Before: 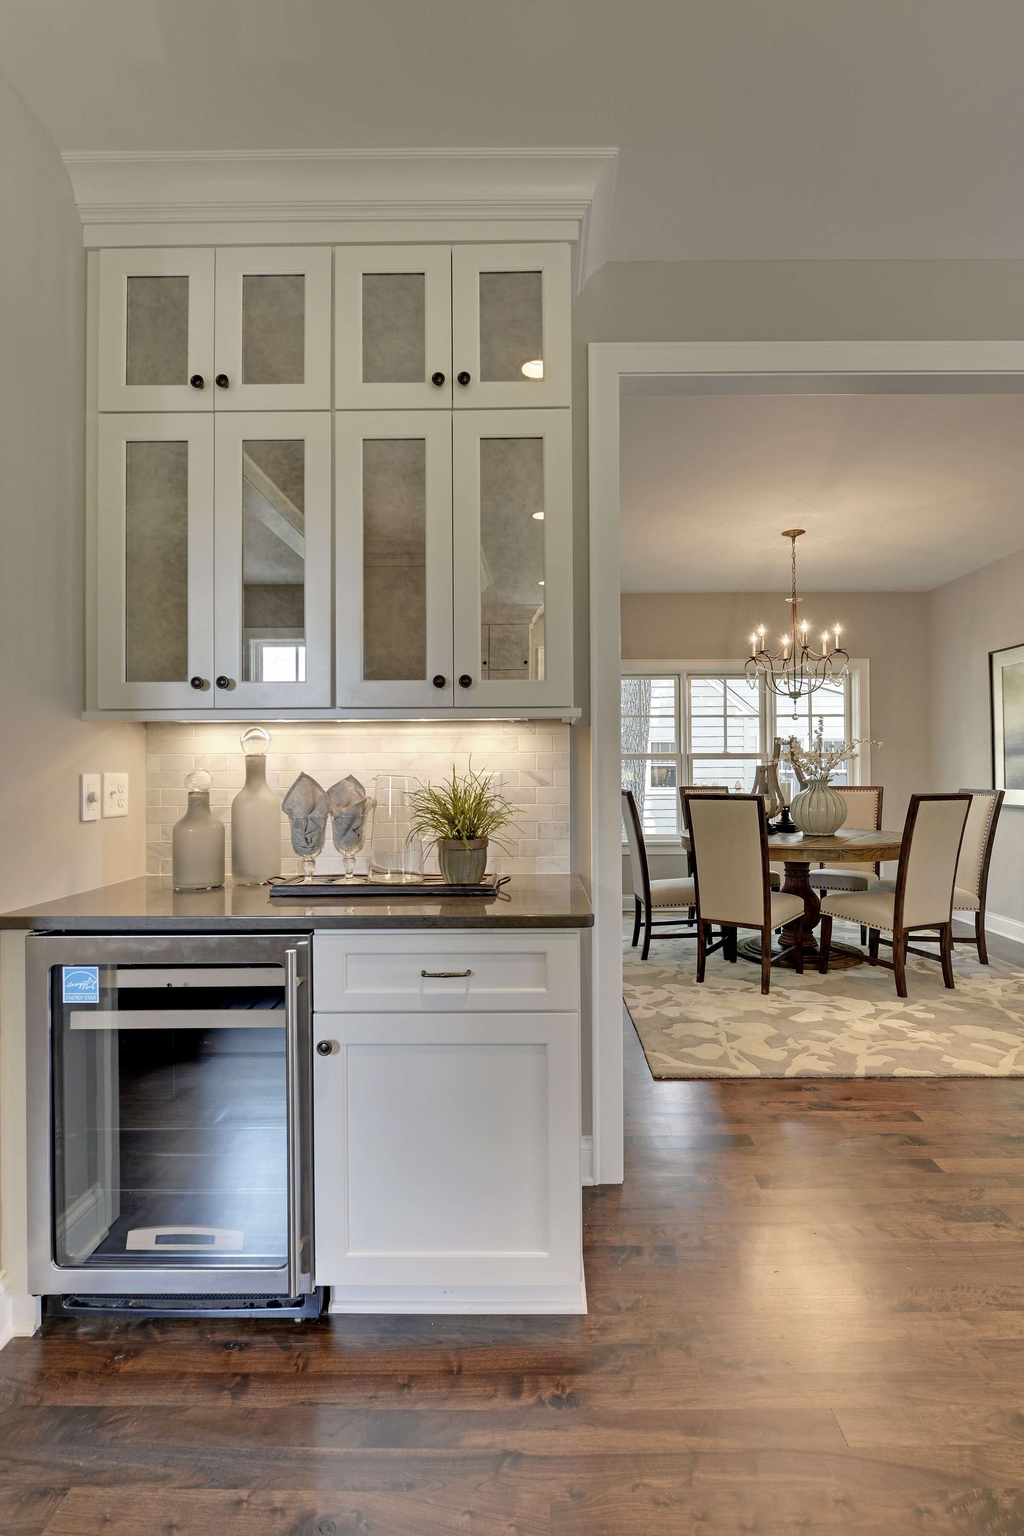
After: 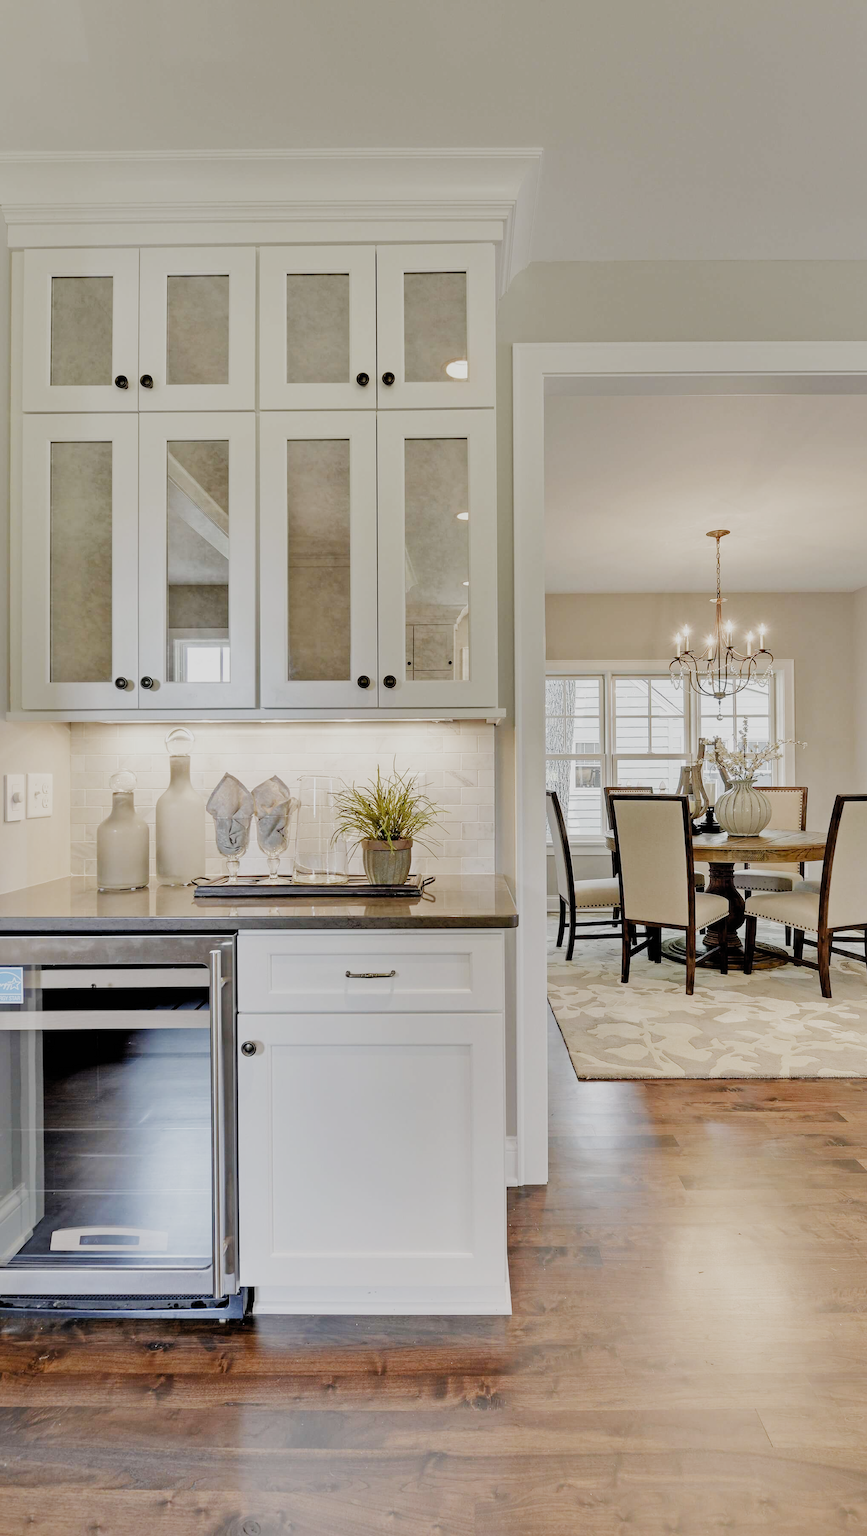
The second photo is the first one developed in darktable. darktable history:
filmic rgb: black relative exposure -7.14 EV, white relative exposure 5.35 EV, hardness 3.02, preserve chrominance no, color science v5 (2021), contrast in shadows safe, contrast in highlights safe
crop: left 7.431%, right 7.859%
exposure: black level correction 0, exposure 0.701 EV, compensate exposure bias true, compensate highlight preservation false
